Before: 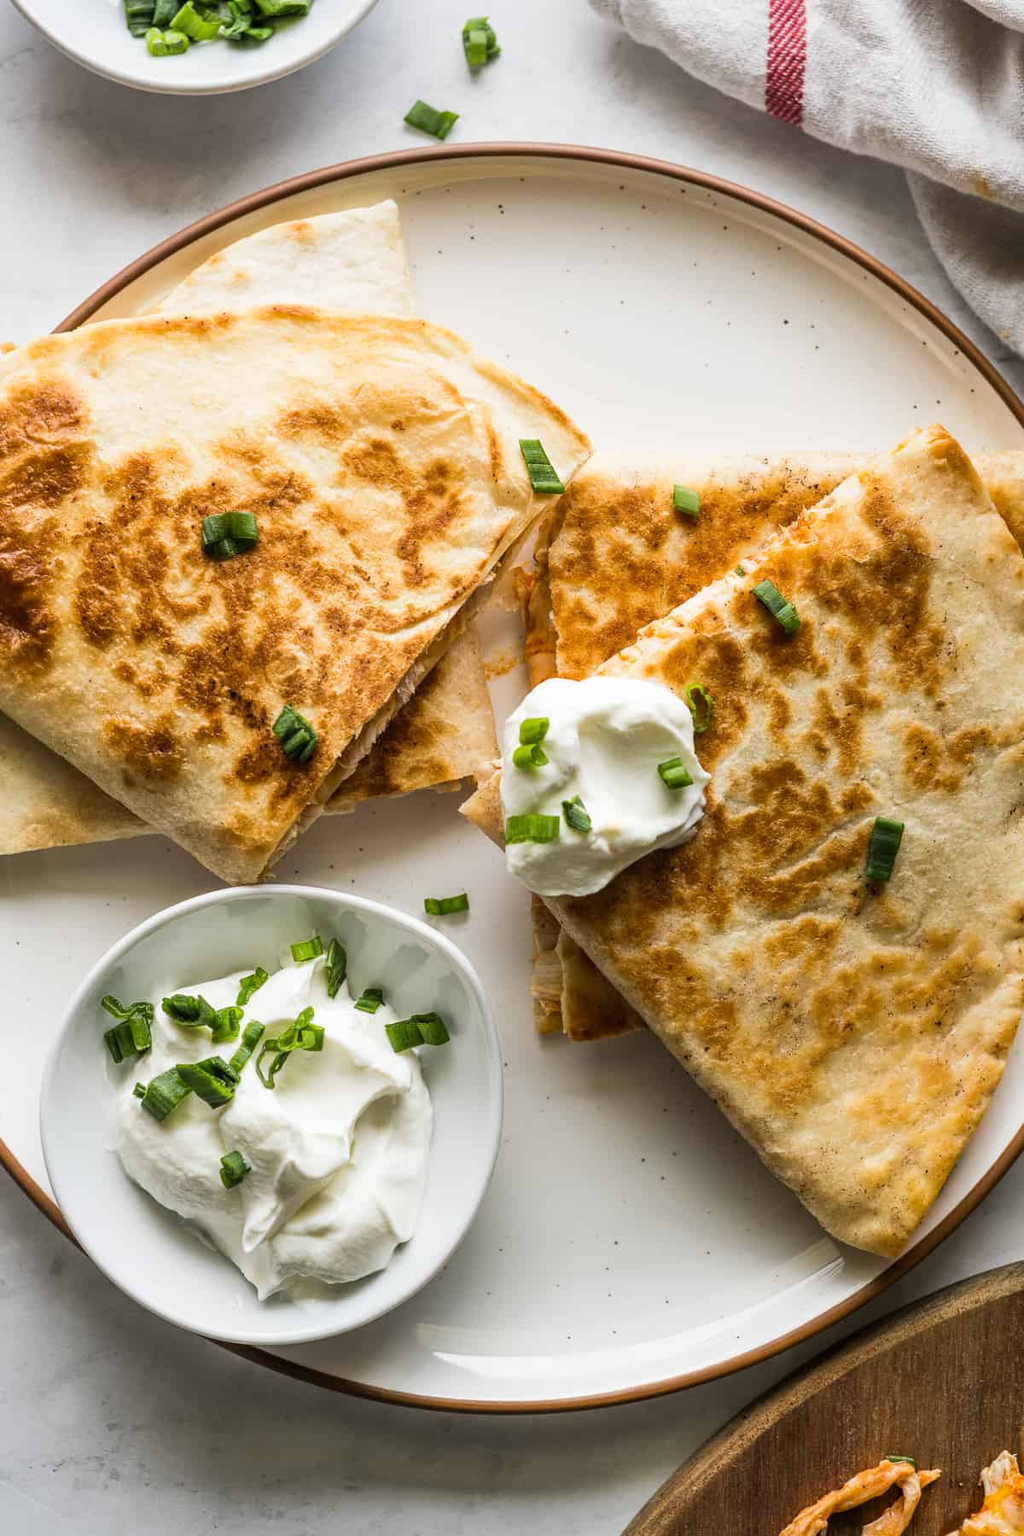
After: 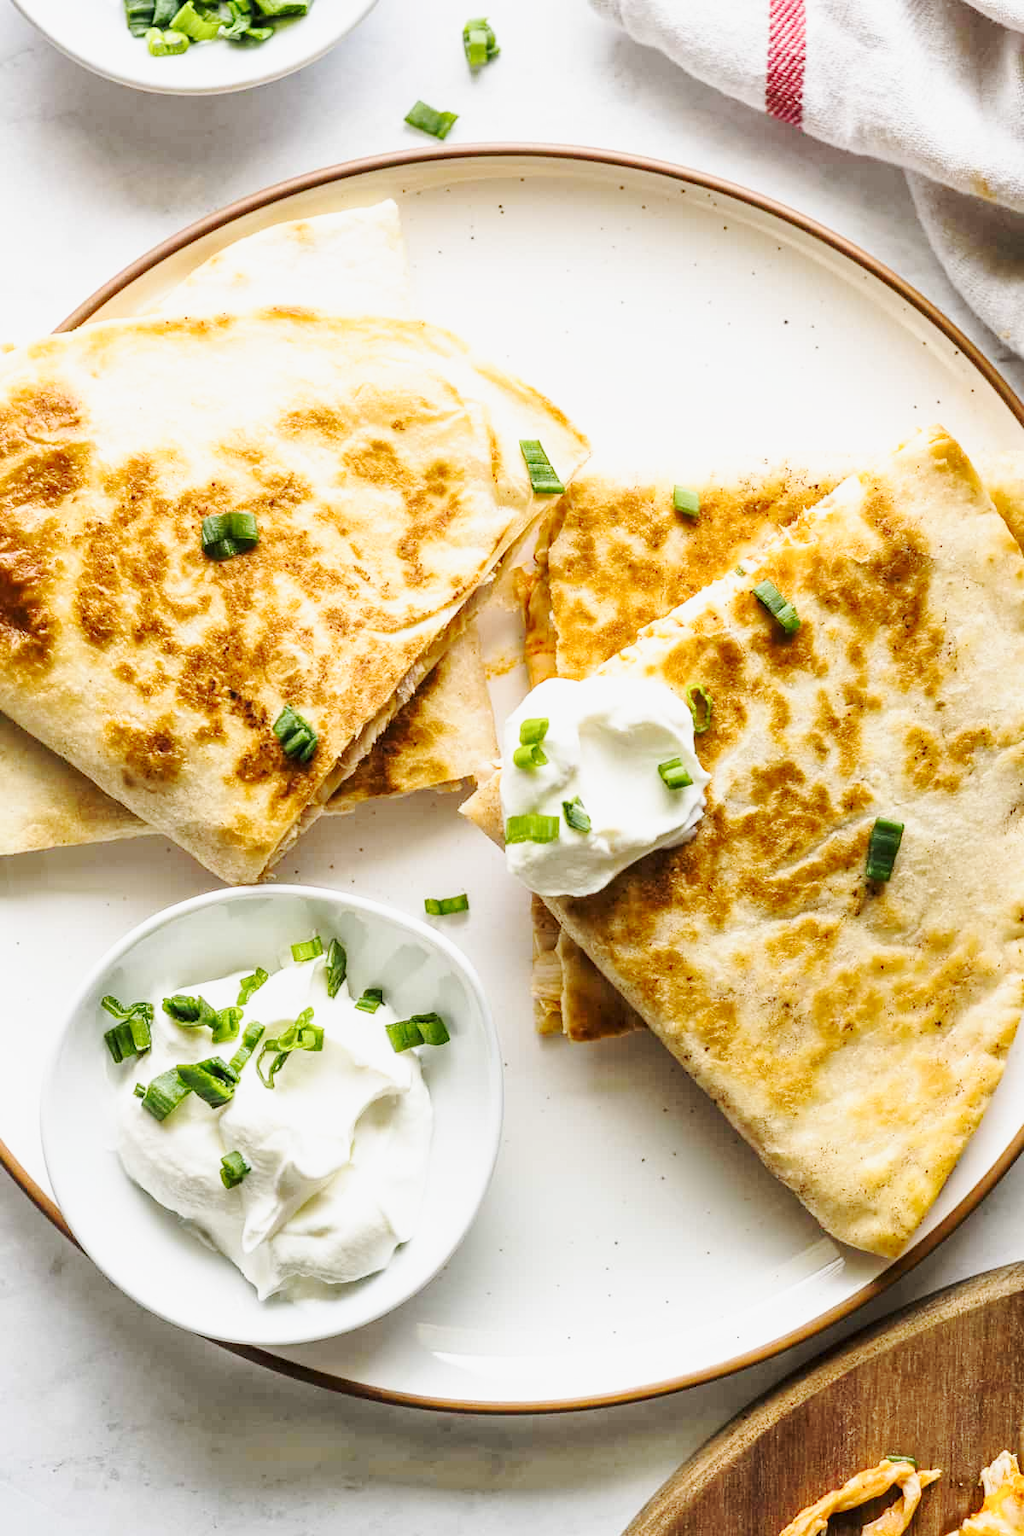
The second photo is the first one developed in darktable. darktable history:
base curve: curves: ch0 [(0, 0) (0.025, 0.046) (0.112, 0.277) (0.467, 0.74) (0.814, 0.929) (1, 0.942)], preserve colors none
